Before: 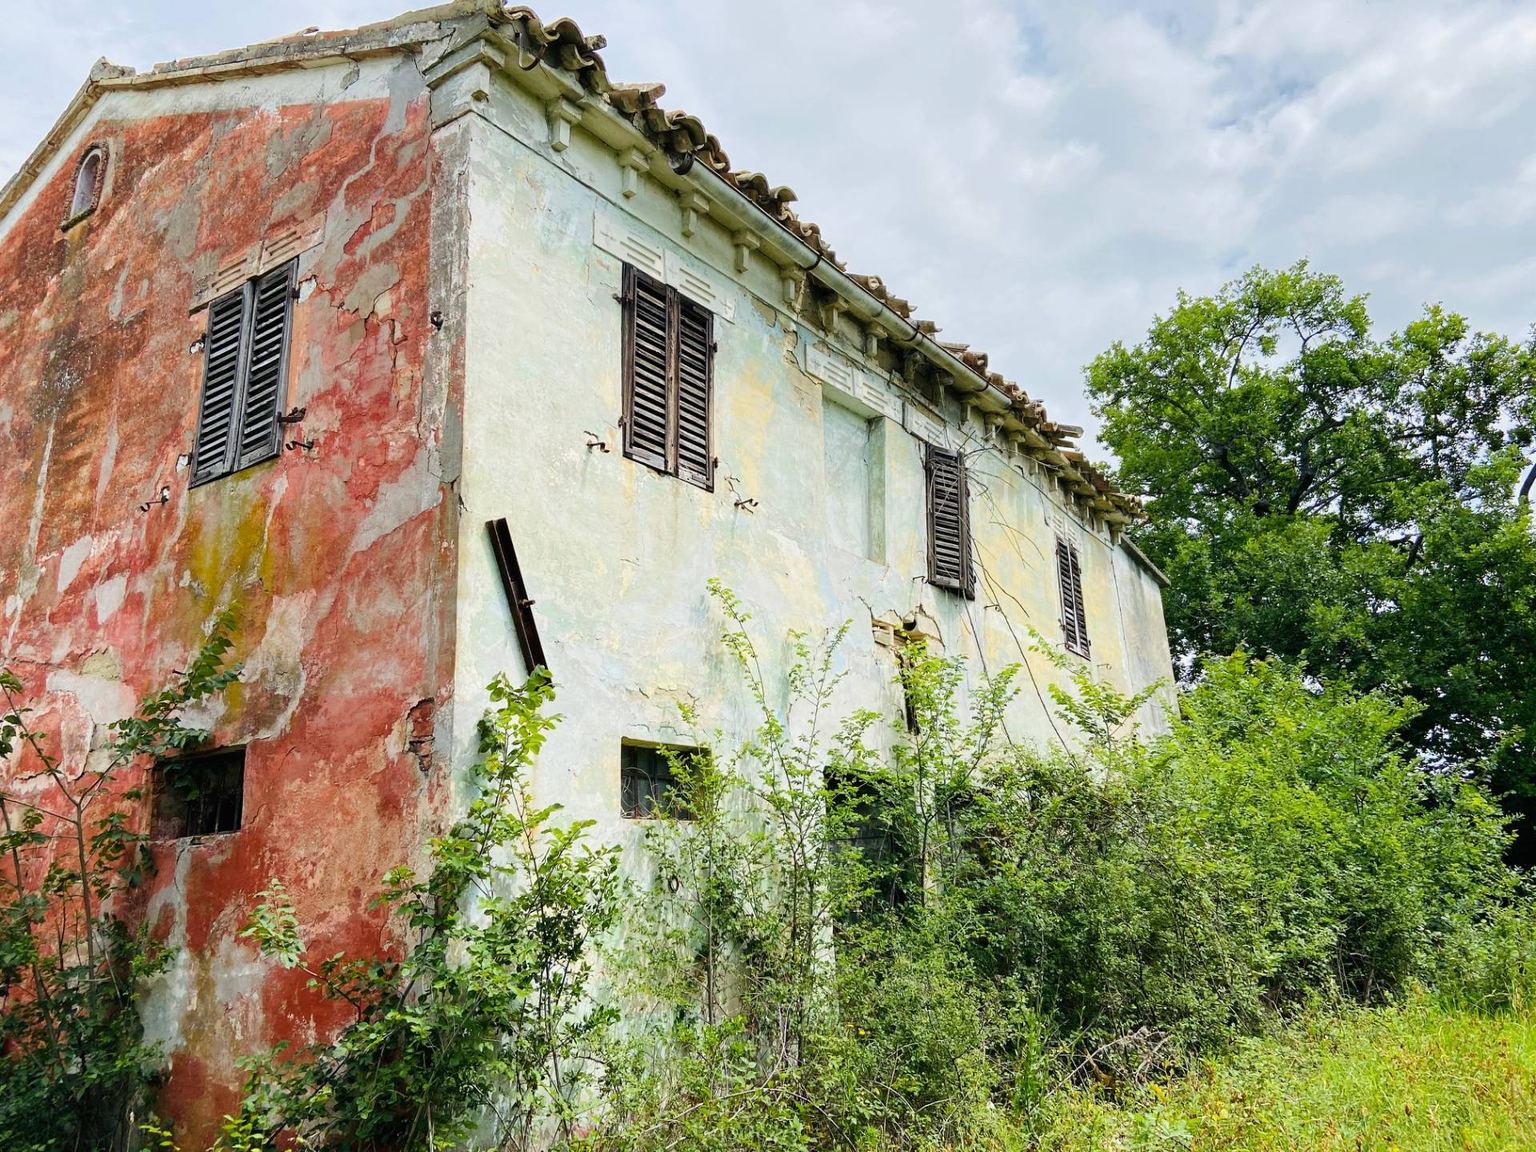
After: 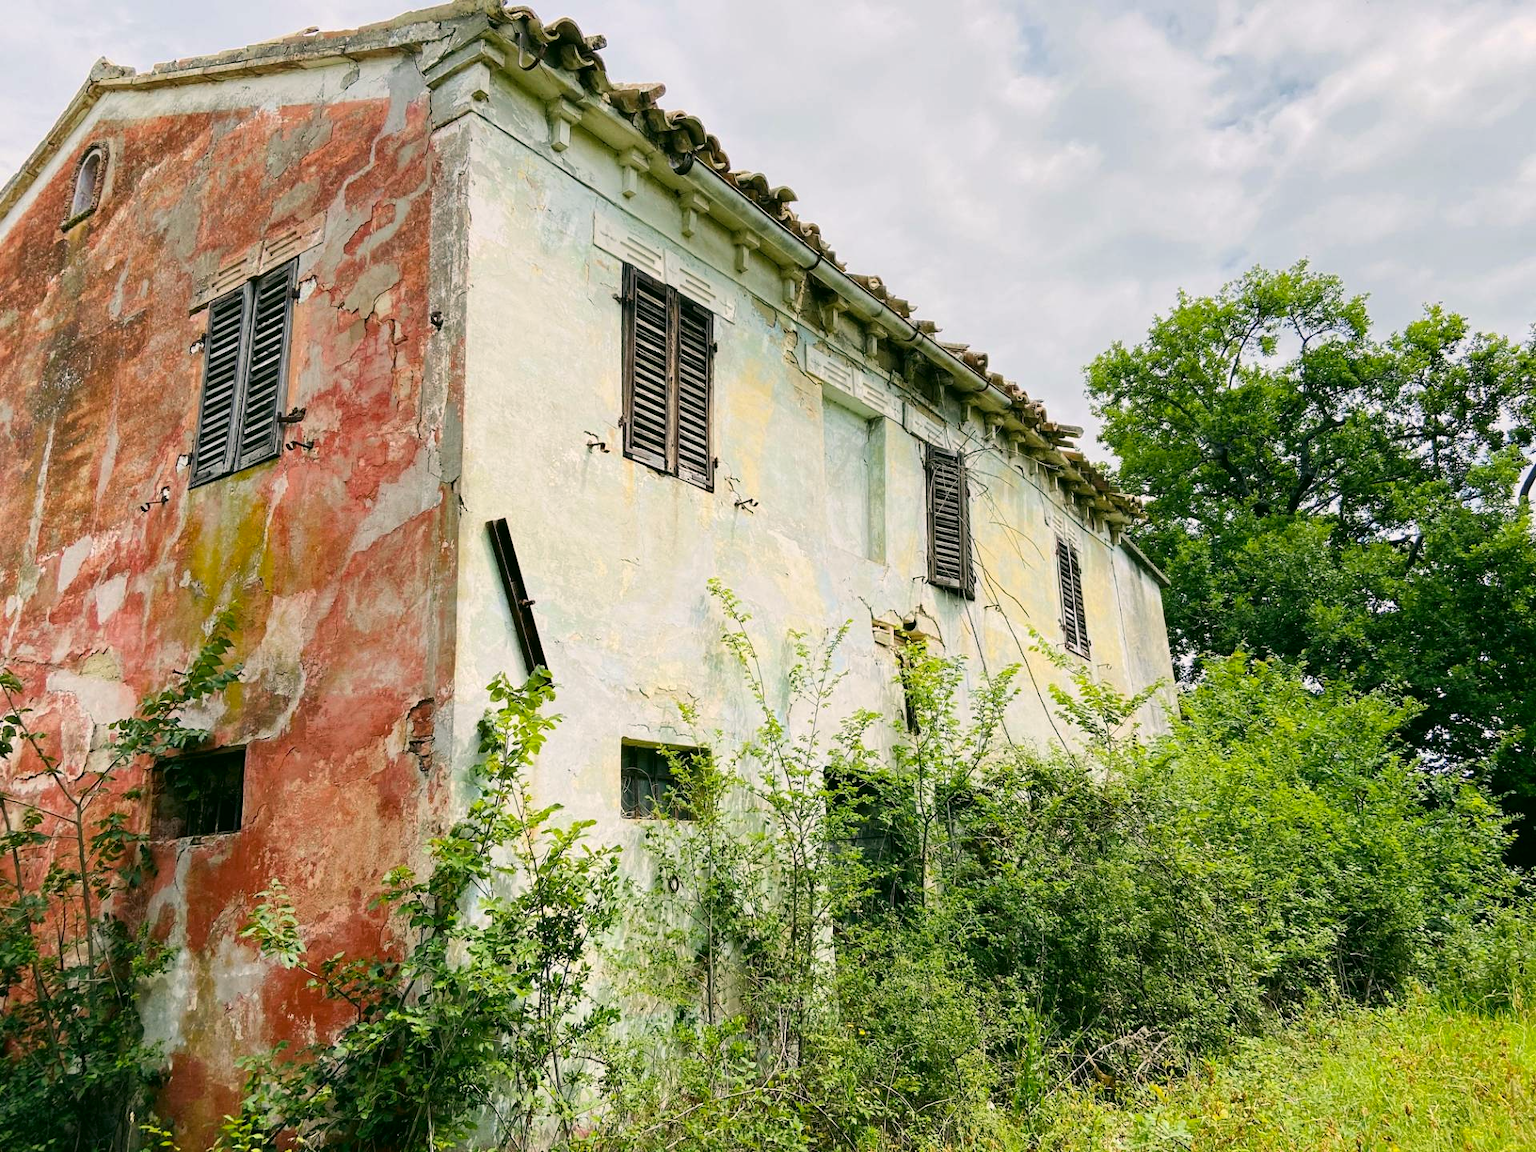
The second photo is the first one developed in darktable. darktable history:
color correction: highlights a* 4.48, highlights b* 4.99, shadows a* -7.16, shadows b* 4.78
